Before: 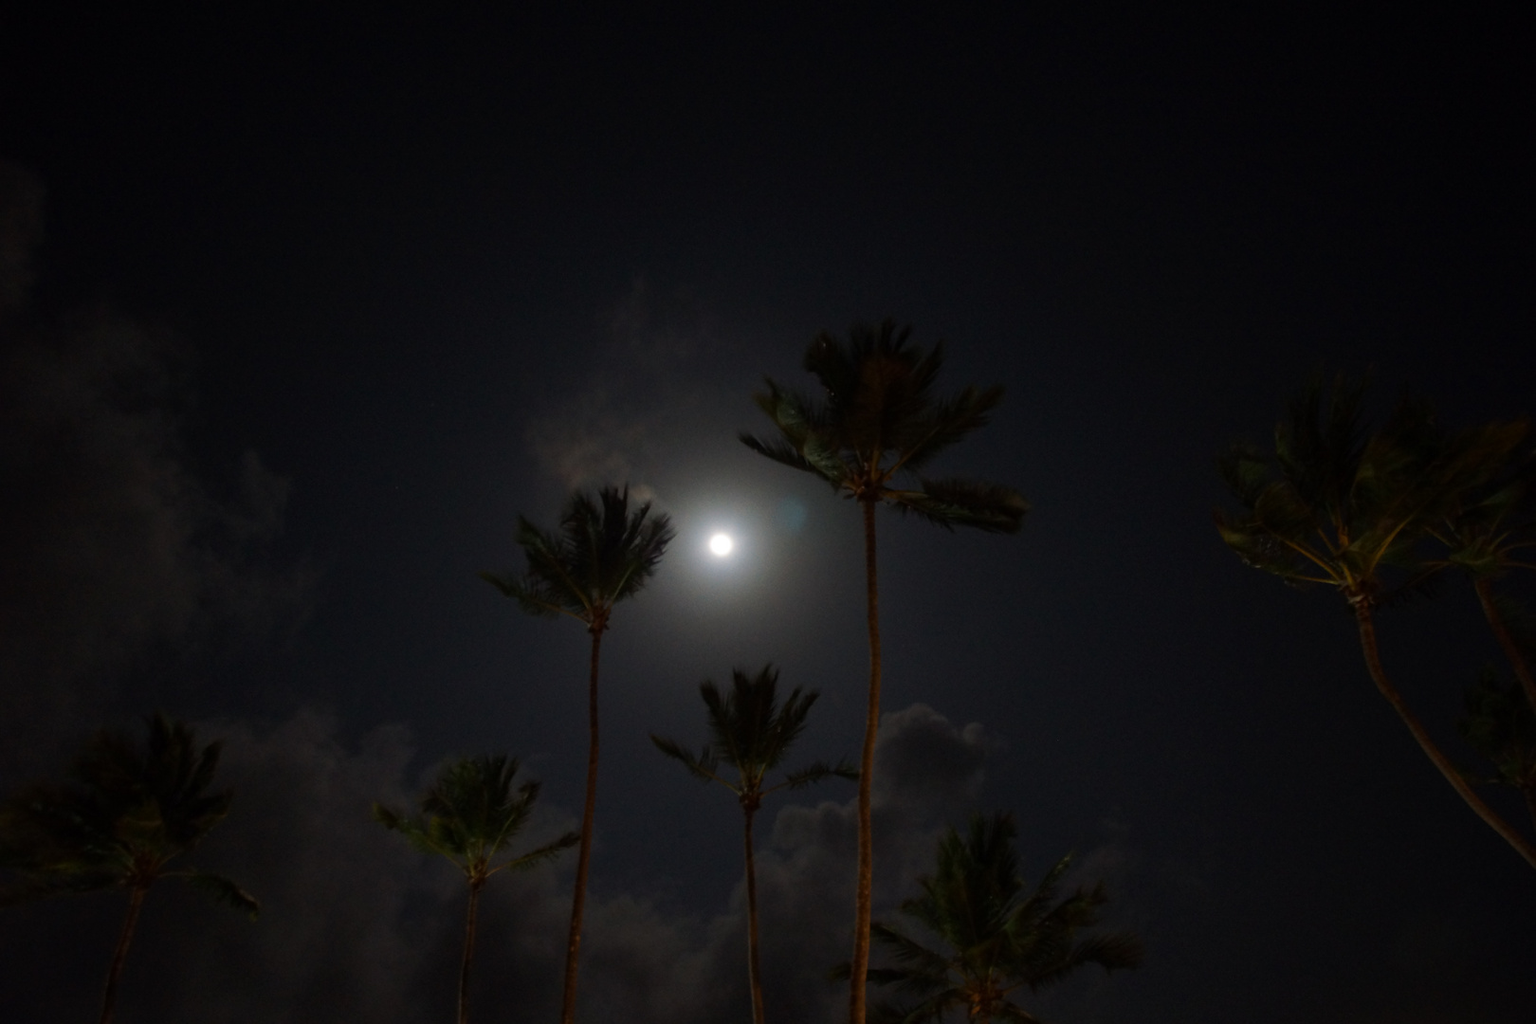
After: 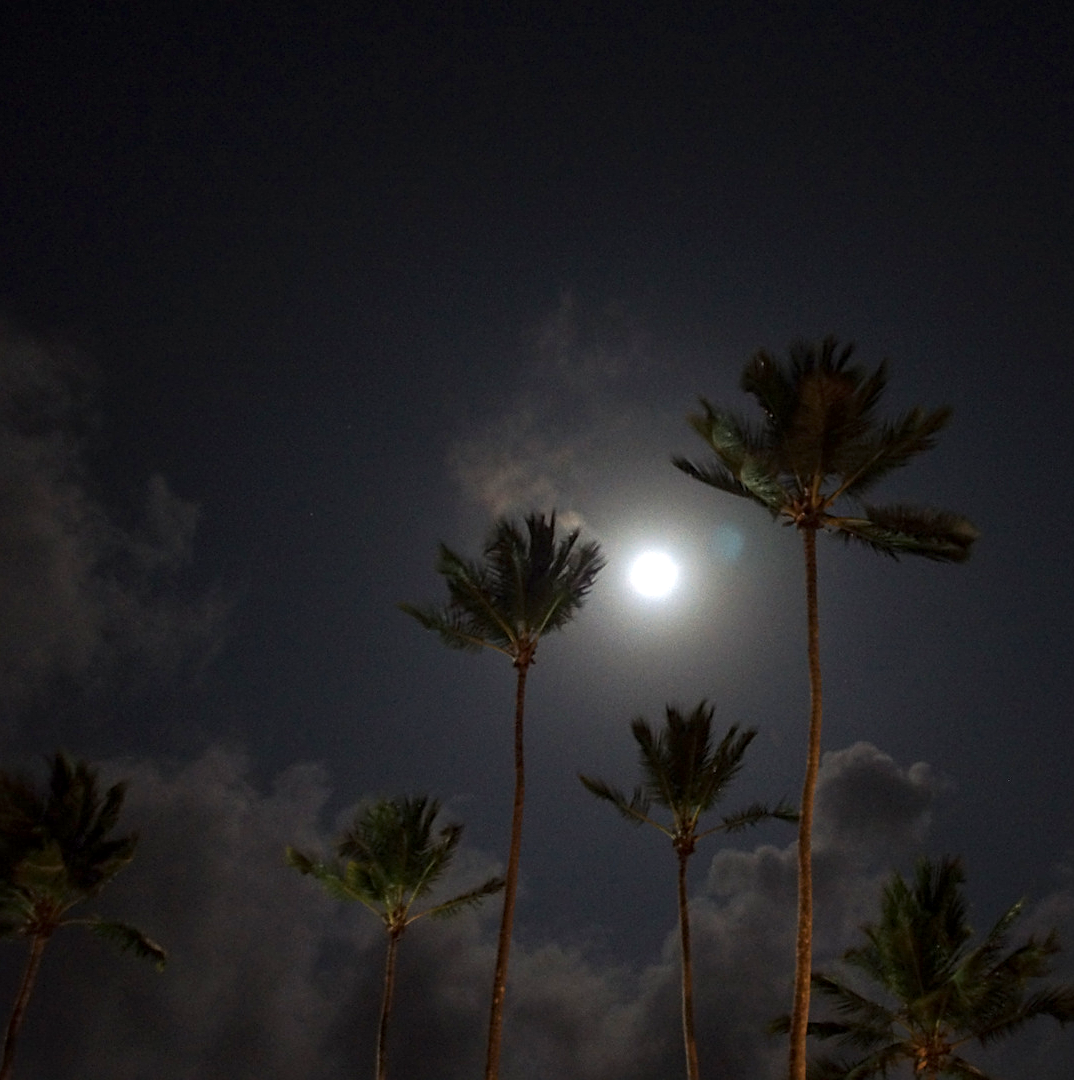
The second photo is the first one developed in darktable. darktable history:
exposure: black level correction 0, exposure 1.2 EV, compensate exposure bias true, compensate highlight preservation false
crop and rotate: left 6.652%, right 27.015%
sharpen: on, module defaults
local contrast: on, module defaults
